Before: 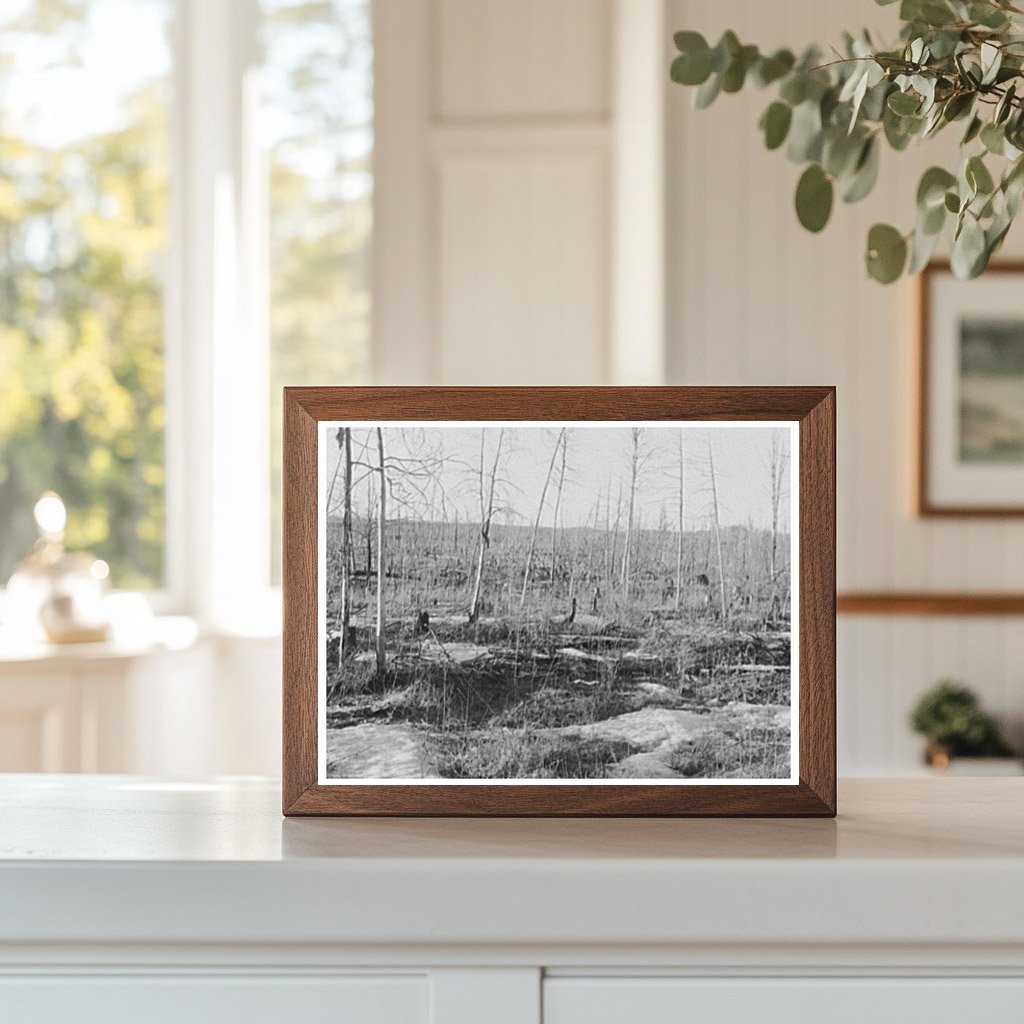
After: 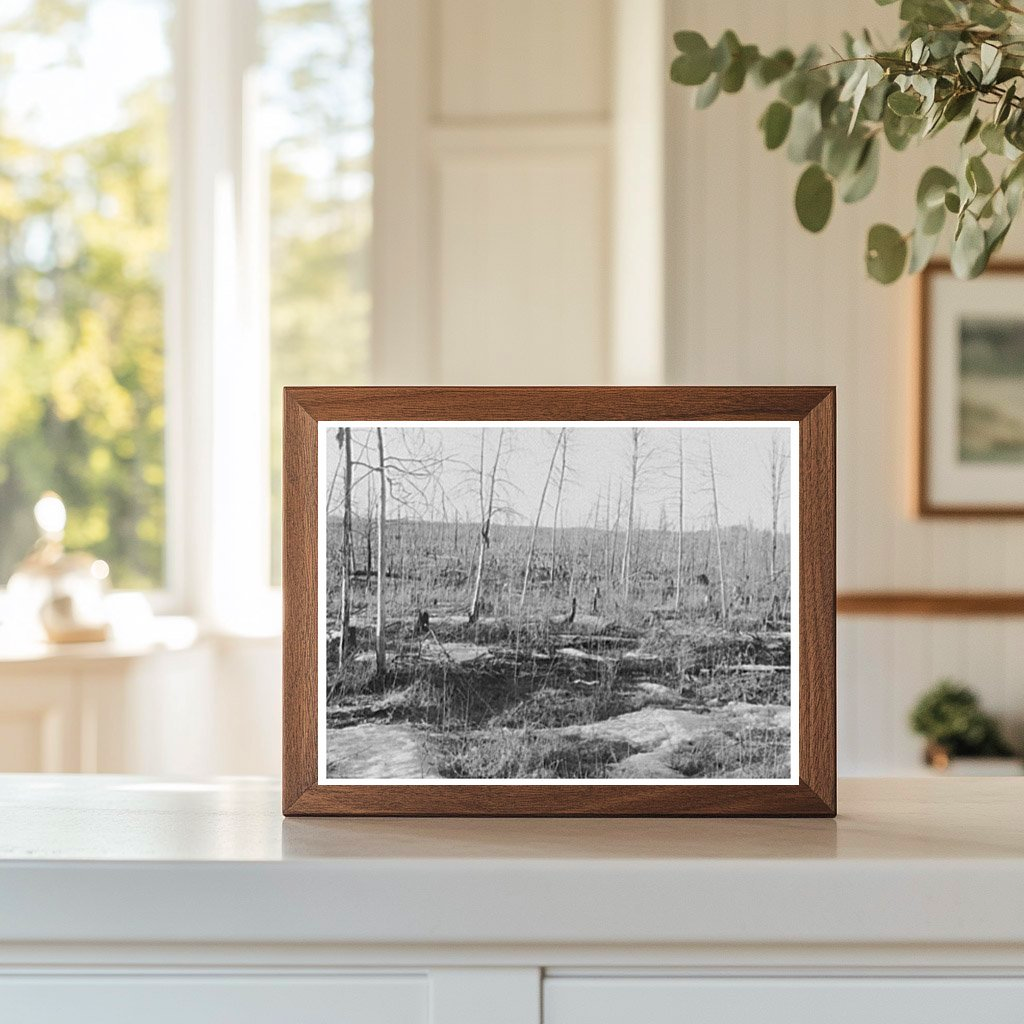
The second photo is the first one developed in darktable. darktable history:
tone equalizer: -8 EV -0.582 EV, edges refinement/feathering 500, mask exposure compensation -1.57 EV, preserve details no
velvia: on, module defaults
